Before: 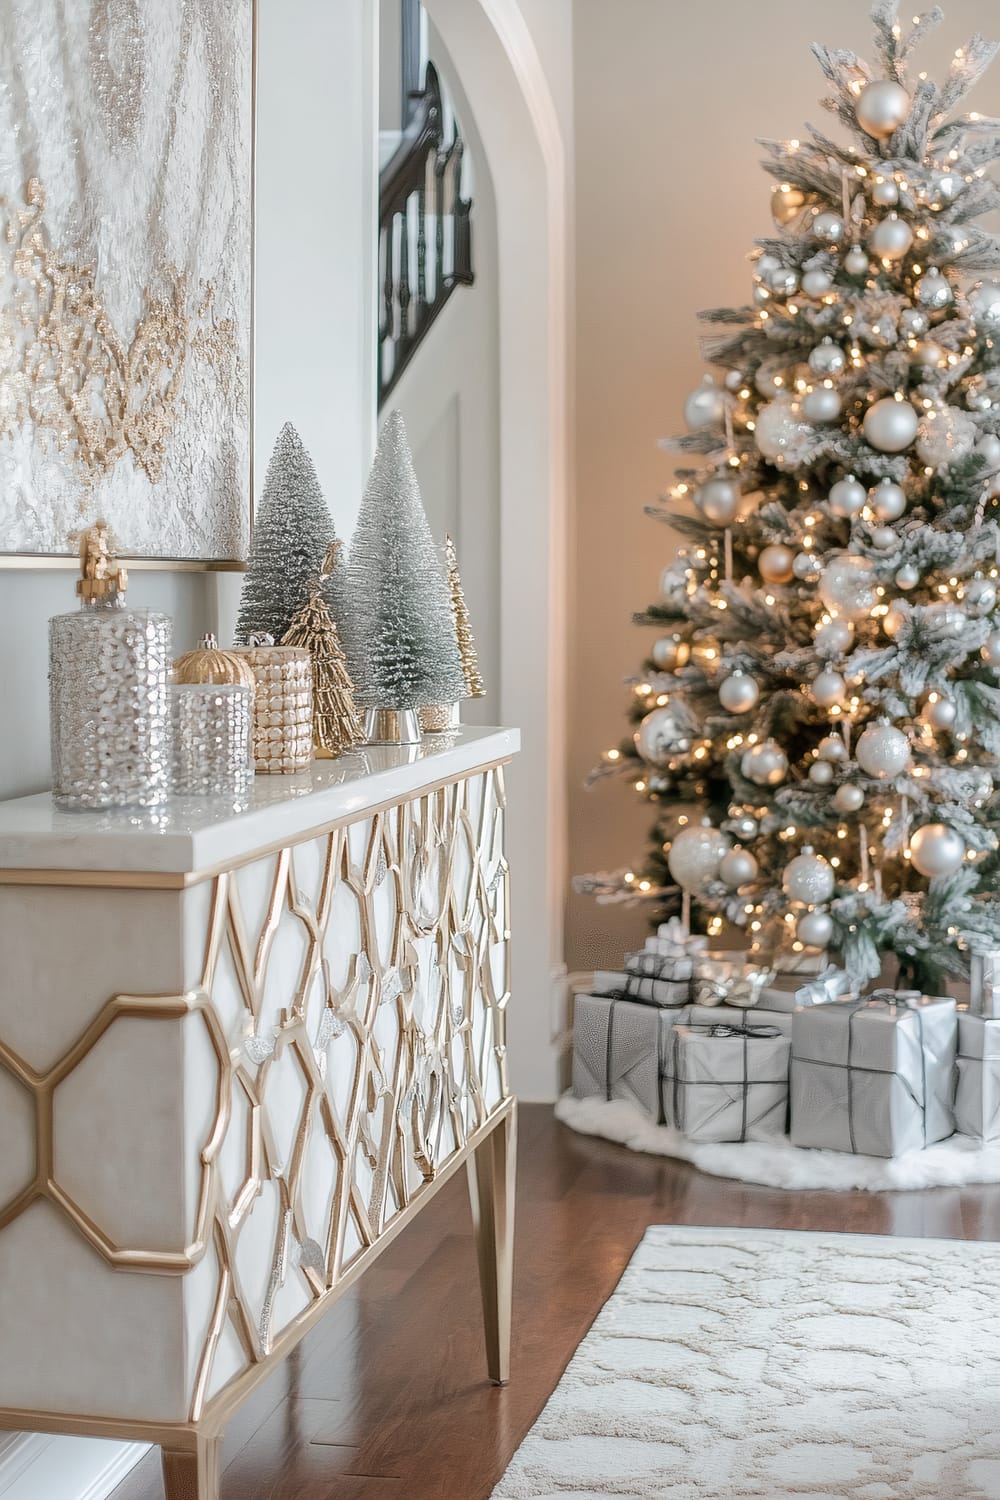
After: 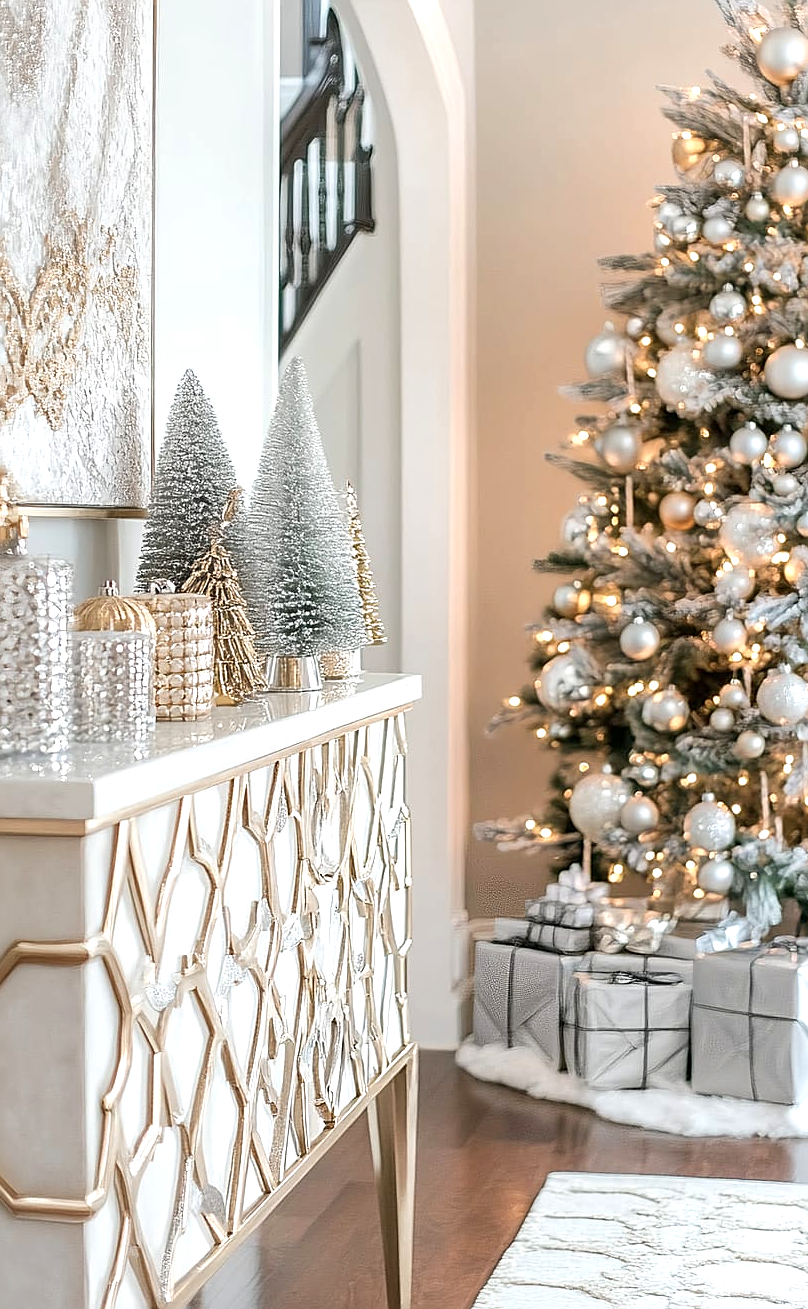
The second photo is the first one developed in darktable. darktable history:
sharpen: on, module defaults
crop: left 9.935%, top 3.539%, right 9.244%, bottom 9.157%
exposure: black level correction 0.001, exposure 0.499 EV, compensate highlight preservation false
